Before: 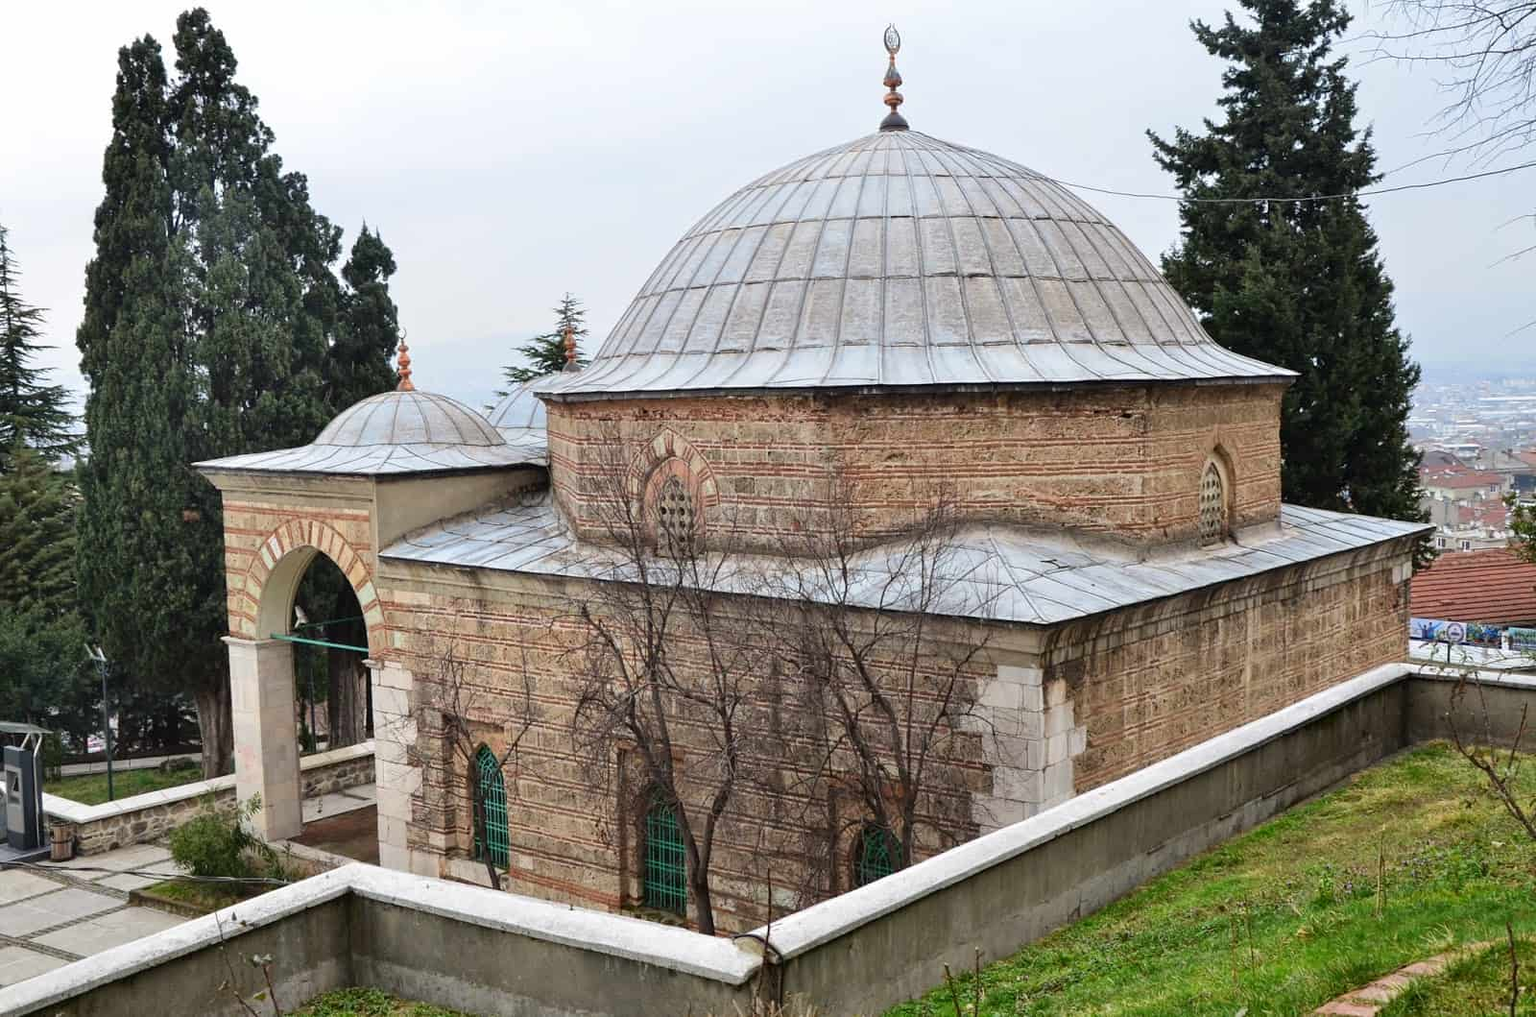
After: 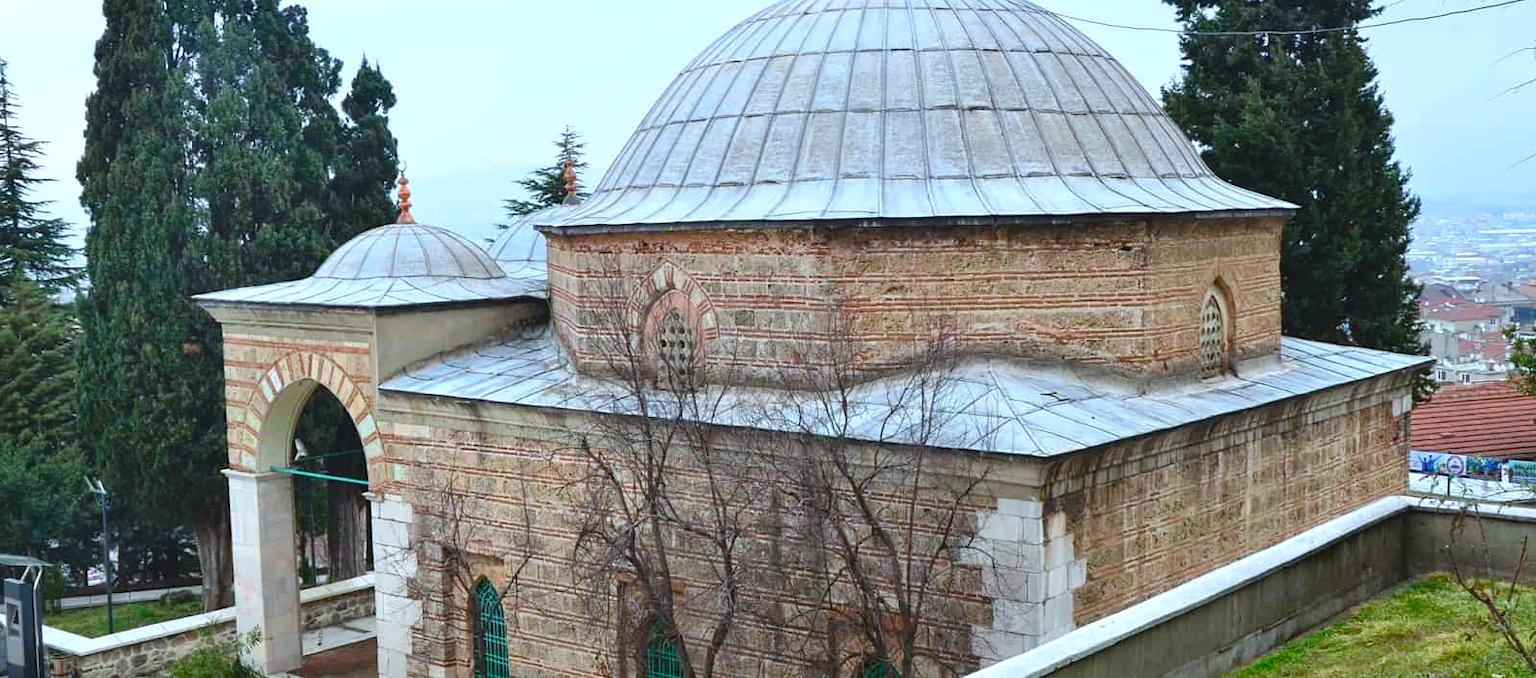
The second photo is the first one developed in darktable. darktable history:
crop: top 16.518%, bottom 16.704%
color balance rgb: global offset › luminance 0.473%, perceptual saturation grading › global saturation 20%, perceptual saturation grading › highlights -25.801%, perceptual saturation grading › shadows 25.166%, global vibrance 20%
exposure: black level correction 0, exposure 0.2 EV, compensate exposure bias true, compensate highlight preservation false
color calibration: illuminant F (fluorescent), F source F9 (Cool White Deluxe 4150 K) – high CRI, x 0.375, y 0.373, temperature 4155.22 K
